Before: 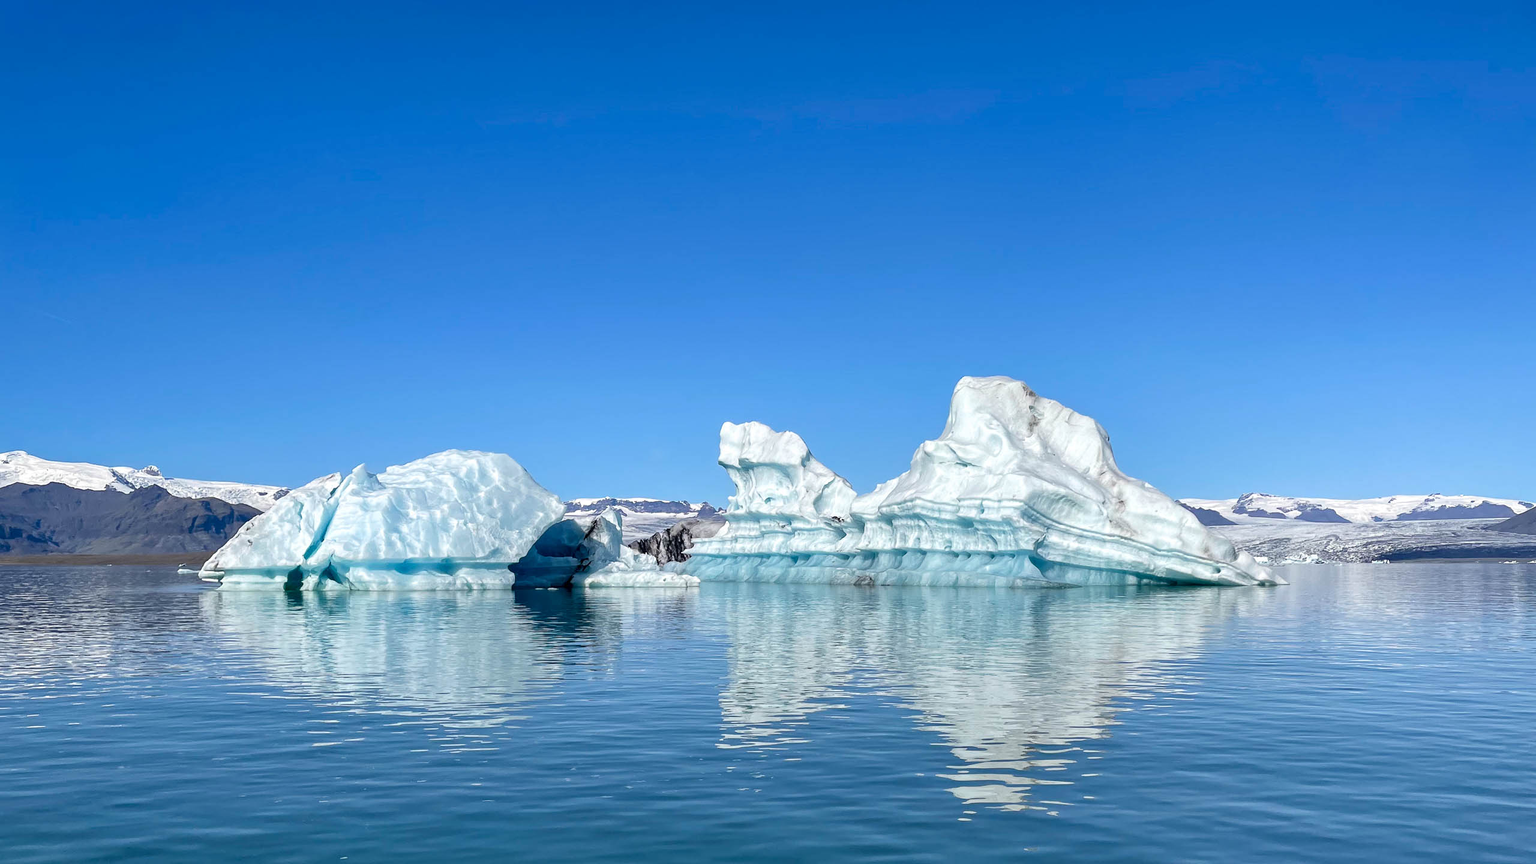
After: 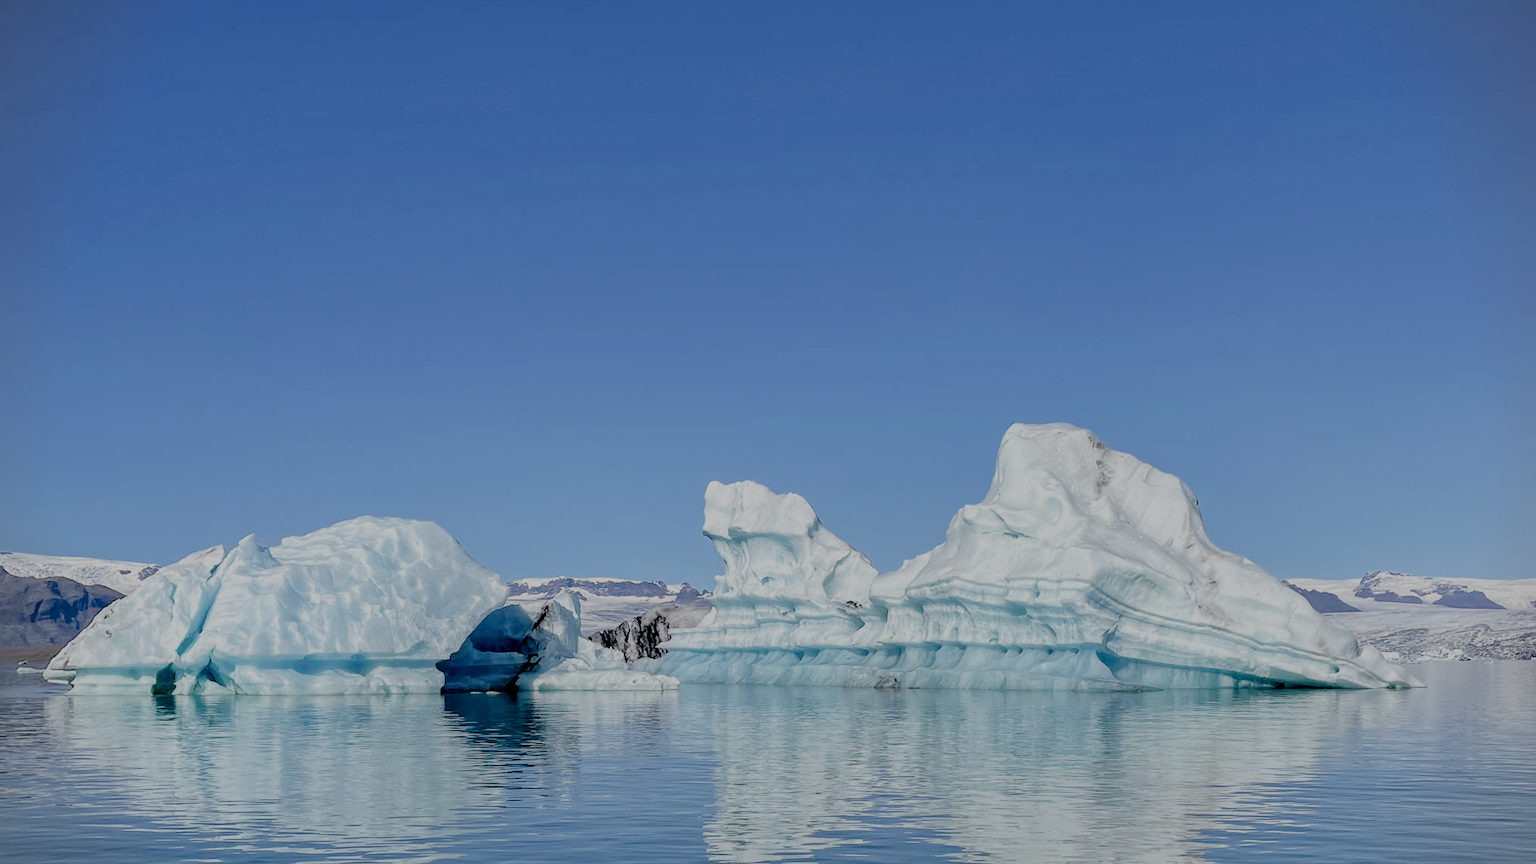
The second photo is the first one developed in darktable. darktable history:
crop and rotate: left 10.717%, top 4.979%, right 10.414%, bottom 16.08%
local contrast: on, module defaults
filmic rgb: black relative exposure -4.46 EV, white relative exposure 6.54 EV, hardness 1.85, contrast 0.517
vignetting: fall-off start 92.68%, brightness -0.575, unbound false
